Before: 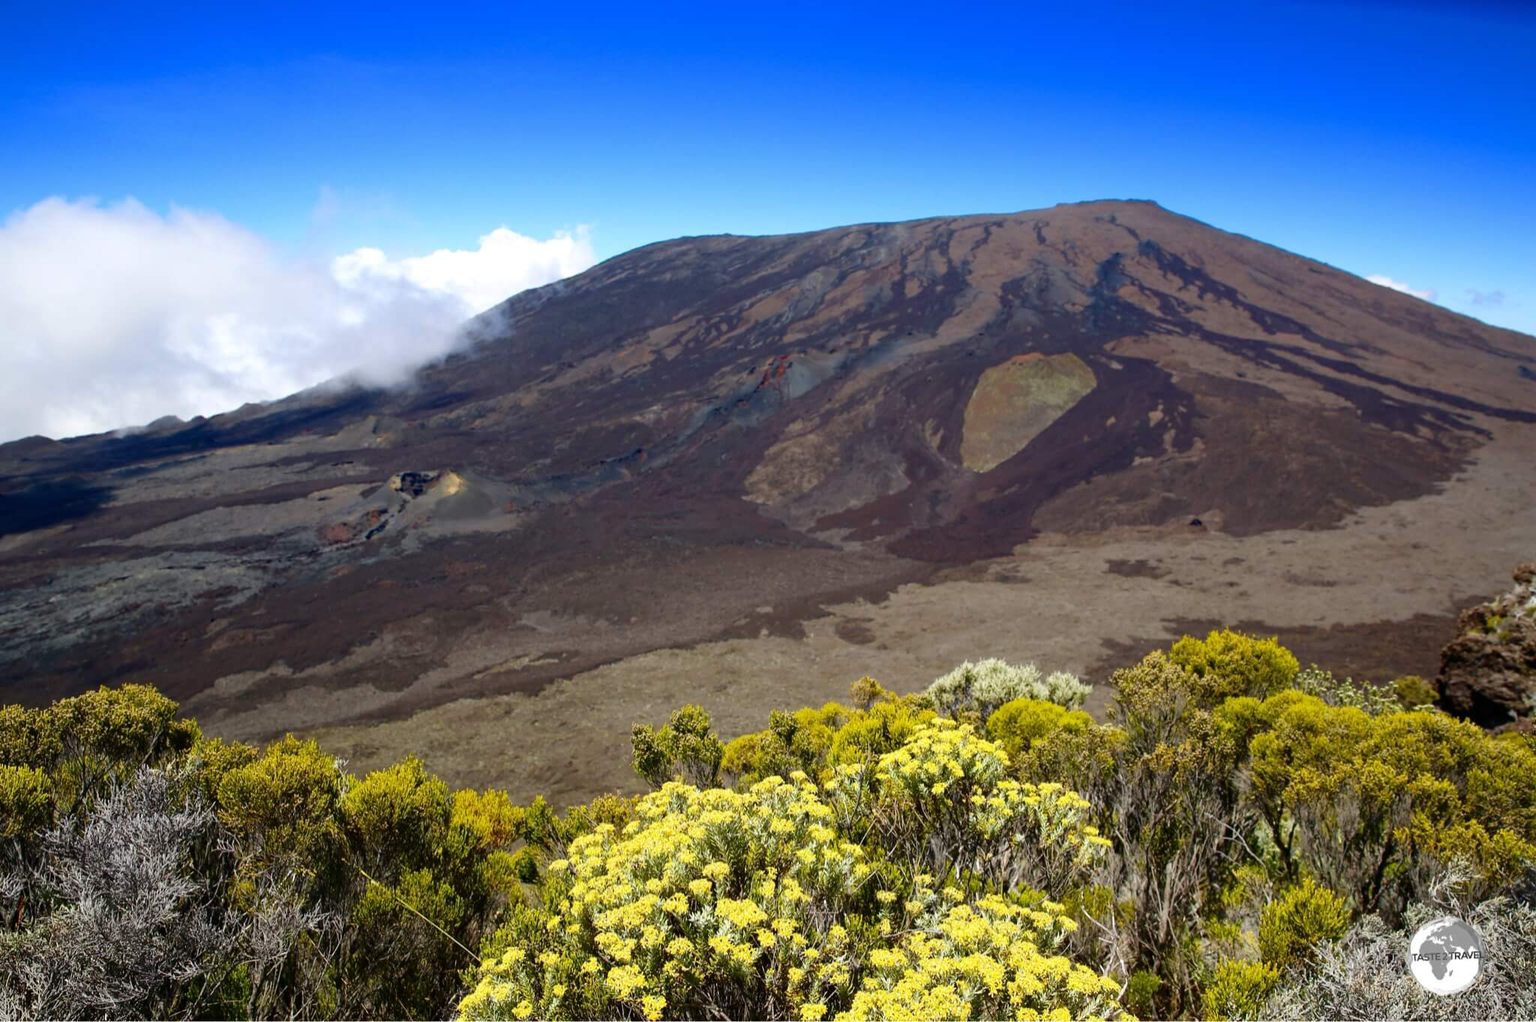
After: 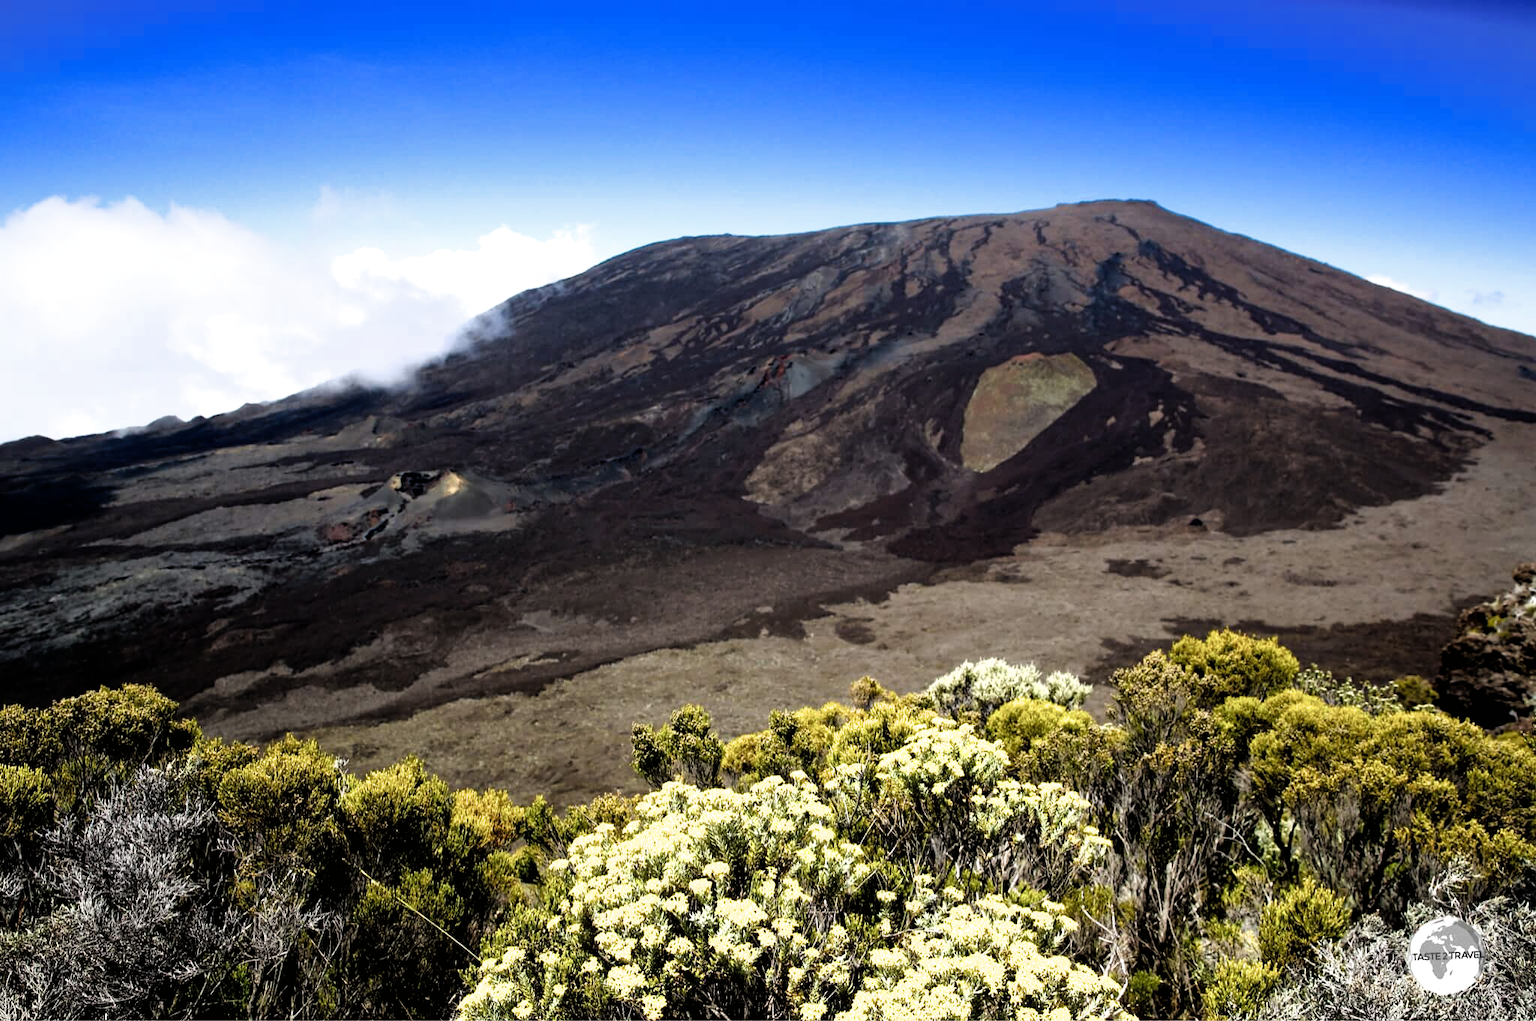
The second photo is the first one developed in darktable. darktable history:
shadows and highlights: shadows 25.68, highlights -26.11
filmic rgb: black relative exposure -8.31 EV, white relative exposure 2.22 EV, threshold 3.01 EV, hardness 7.12, latitude 85.53%, contrast 1.693, highlights saturation mix -3.66%, shadows ↔ highlights balance -2.2%, enable highlight reconstruction true
